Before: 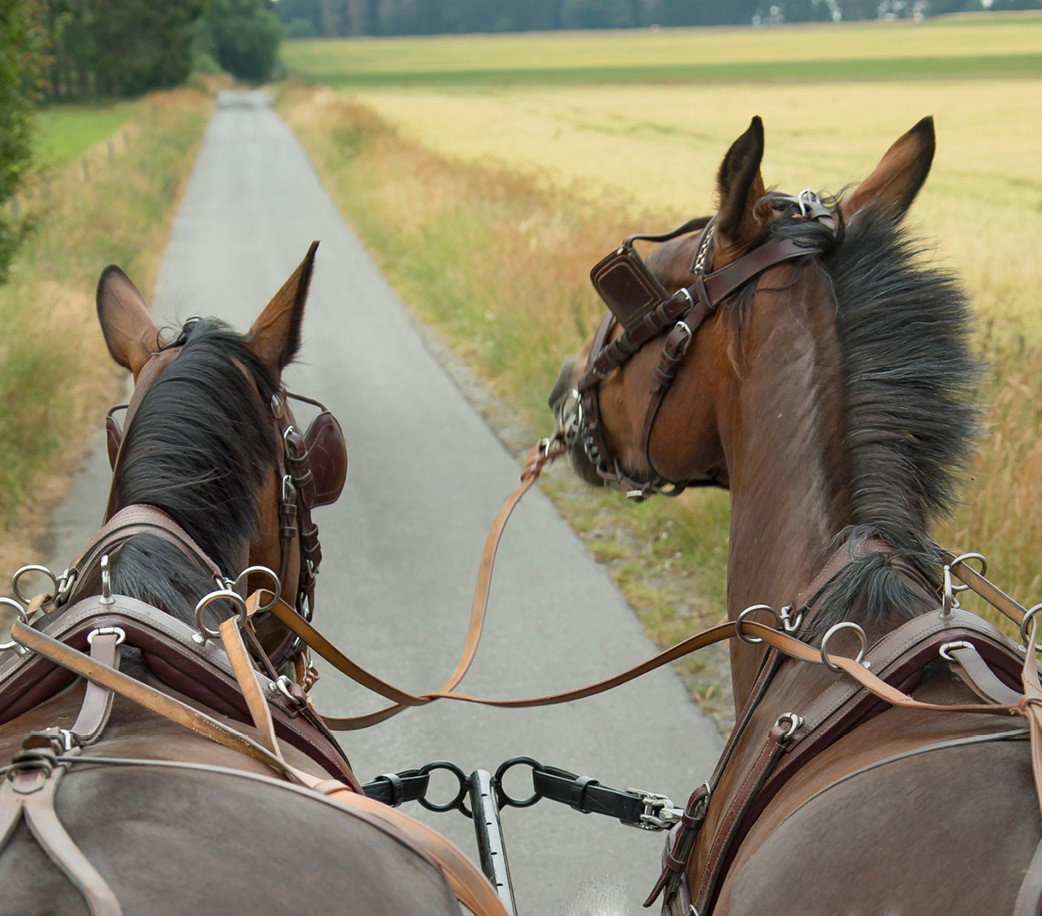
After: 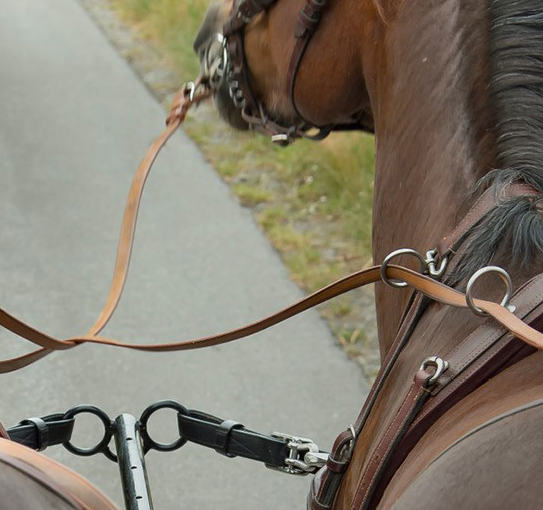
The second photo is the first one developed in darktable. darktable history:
crop: left 34.09%, top 38.922%, right 13.757%, bottom 5.391%
